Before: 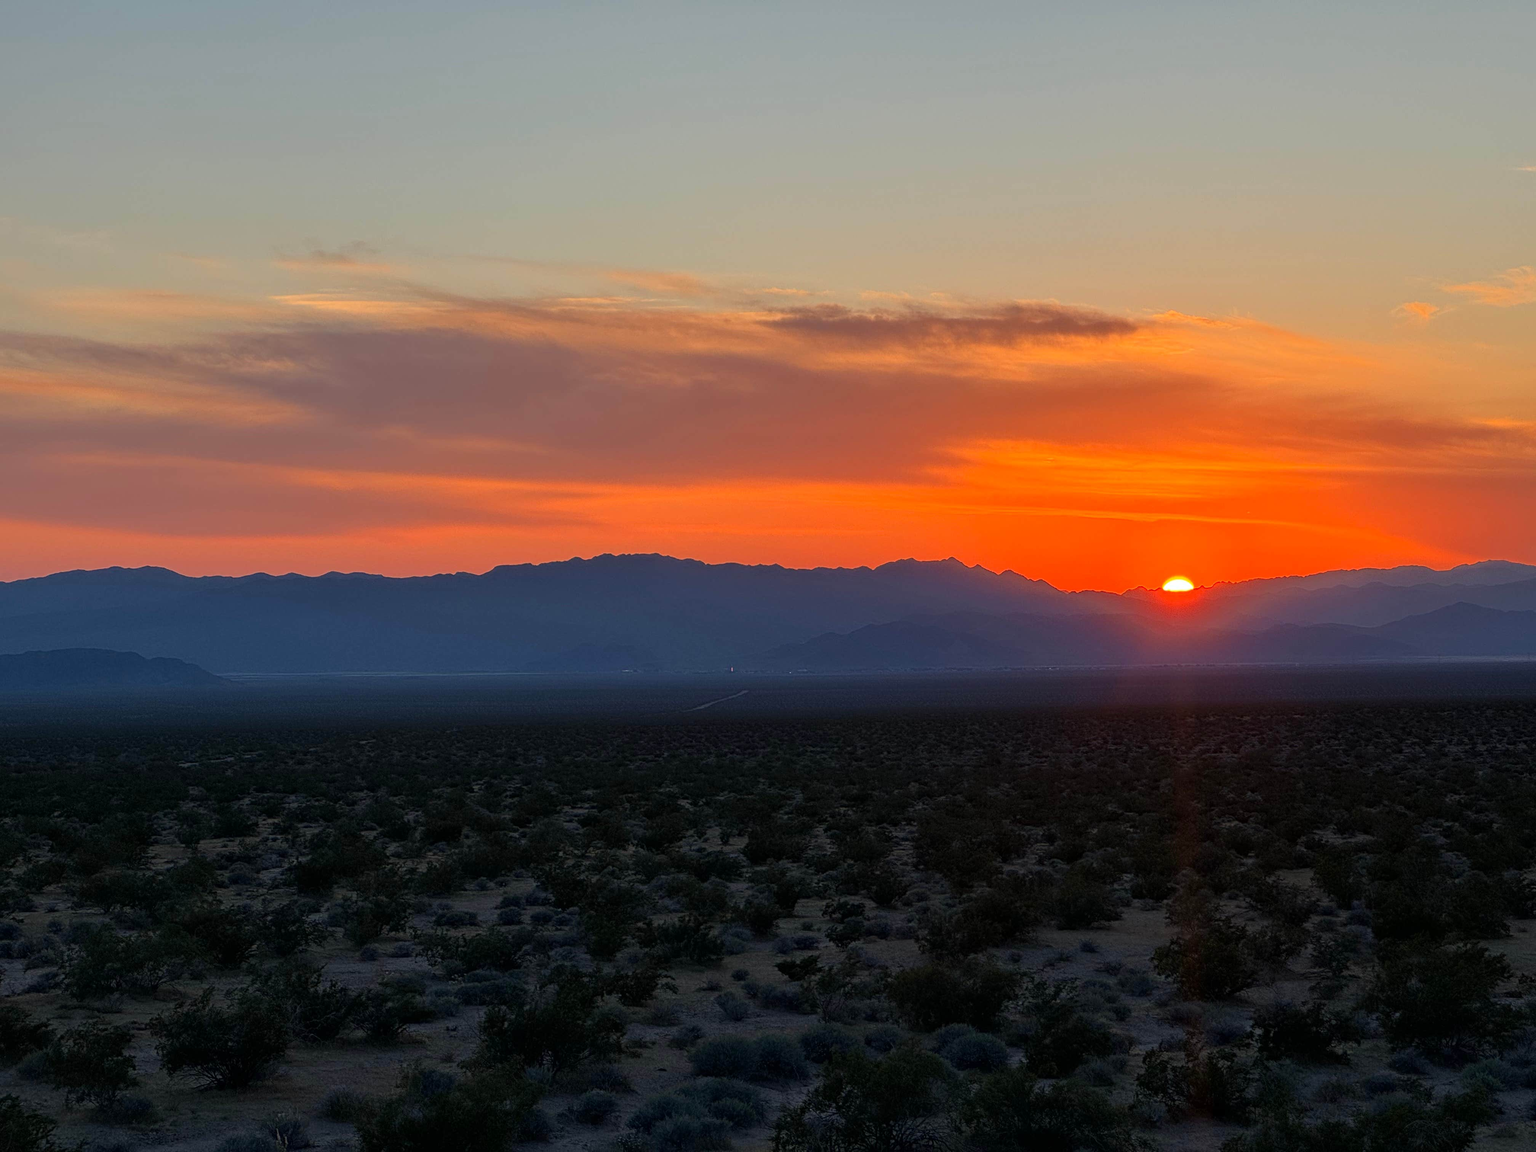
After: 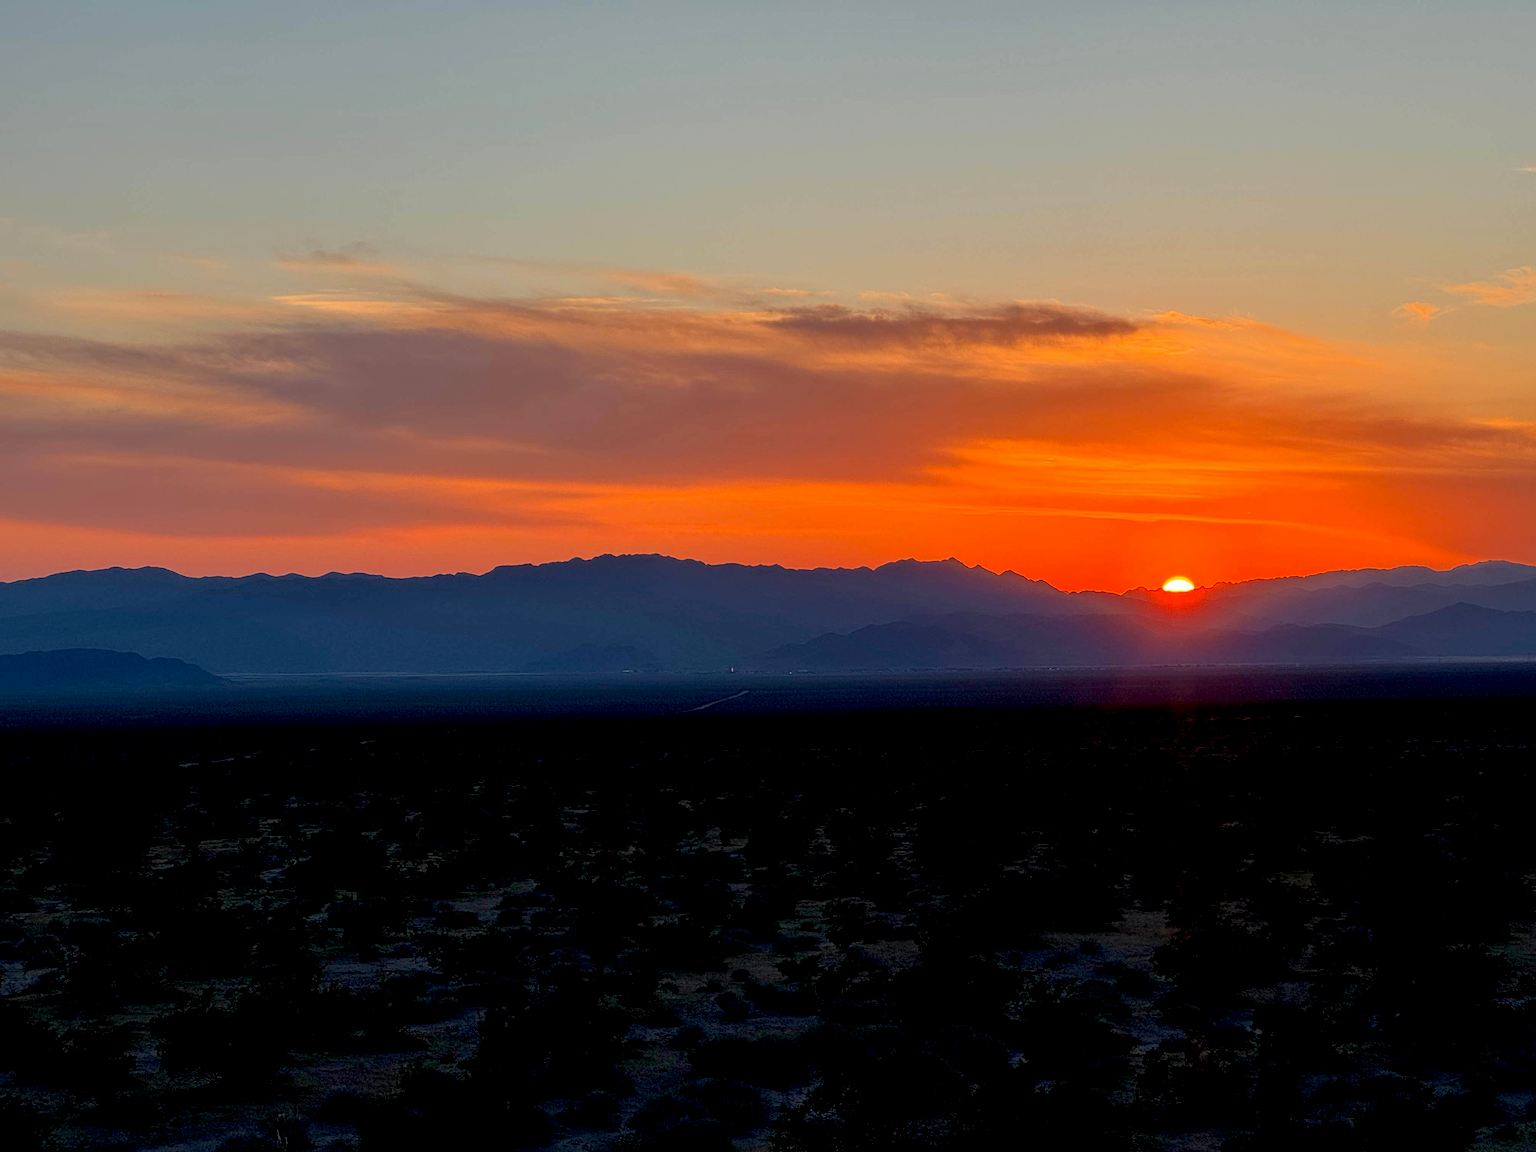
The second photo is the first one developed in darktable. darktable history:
exposure: black level correction 0.016, exposure -0.007 EV, compensate exposure bias true, compensate highlight preservation false
